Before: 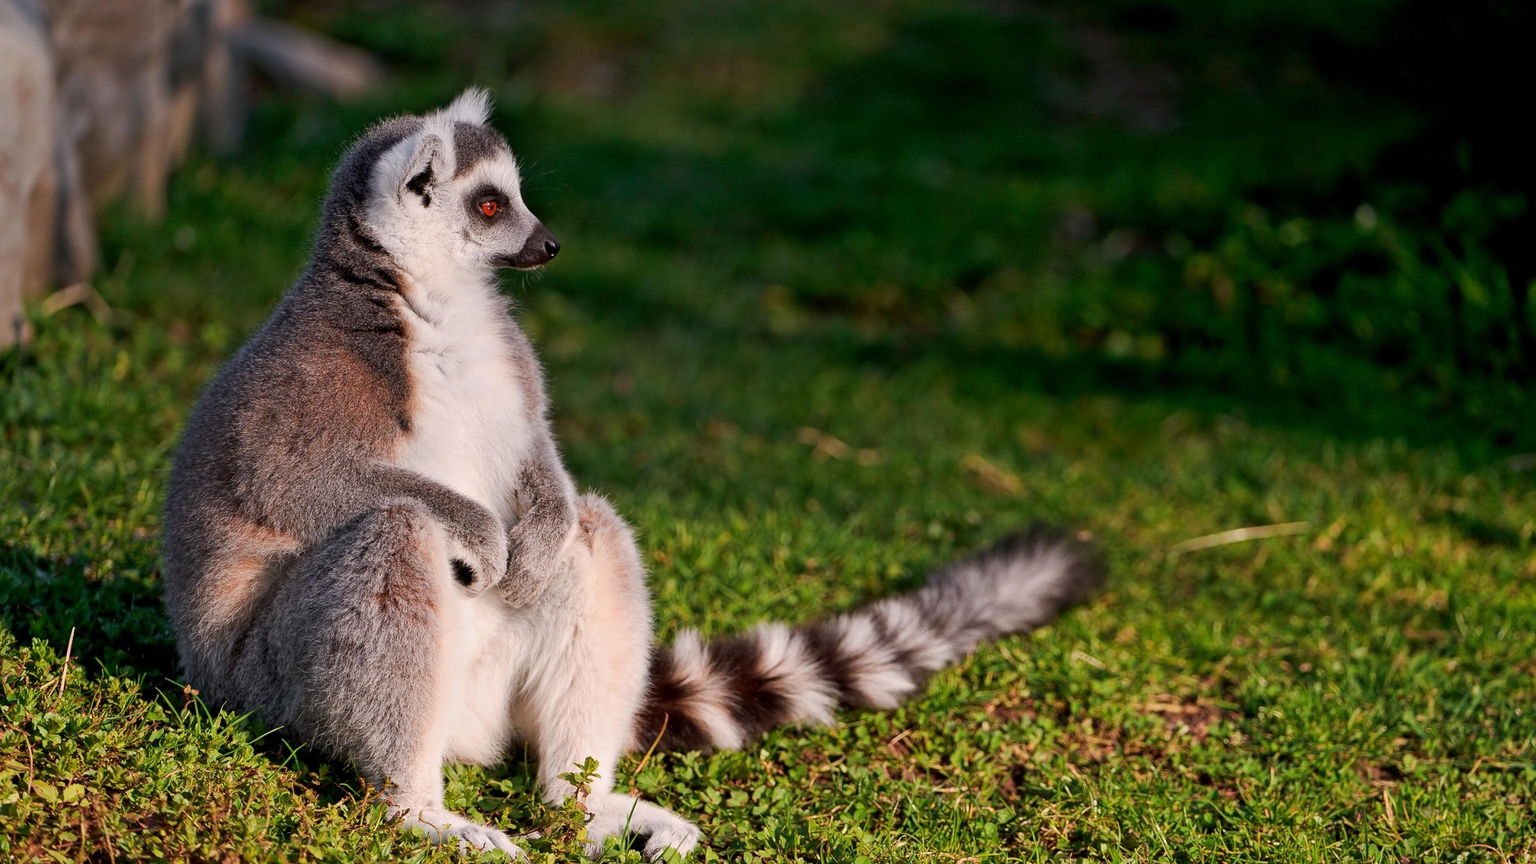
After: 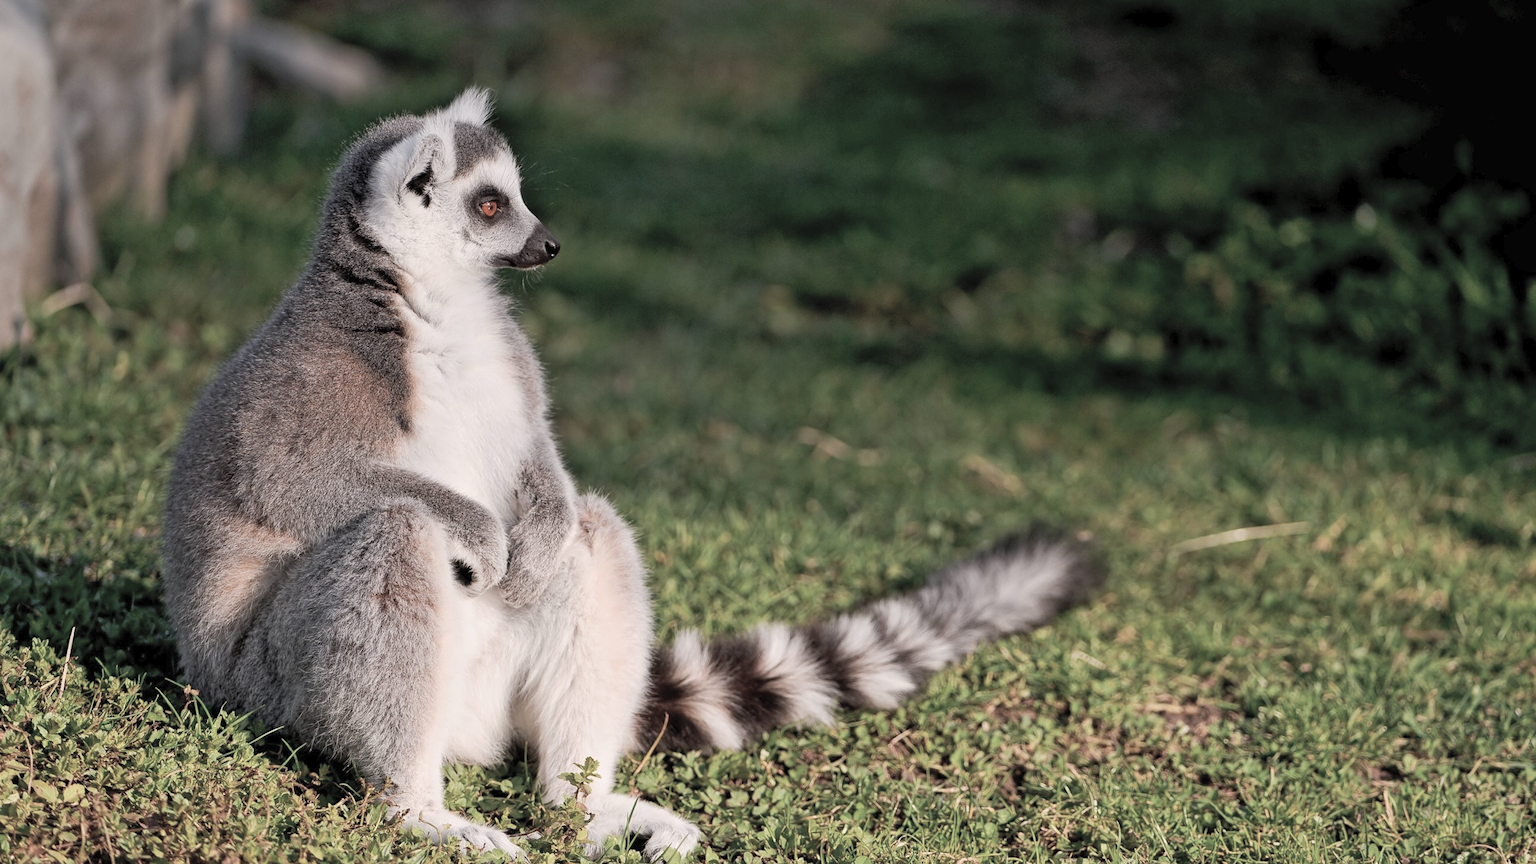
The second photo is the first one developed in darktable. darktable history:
contrast brightness saturation: brightness 0.182, saturation -0.49
